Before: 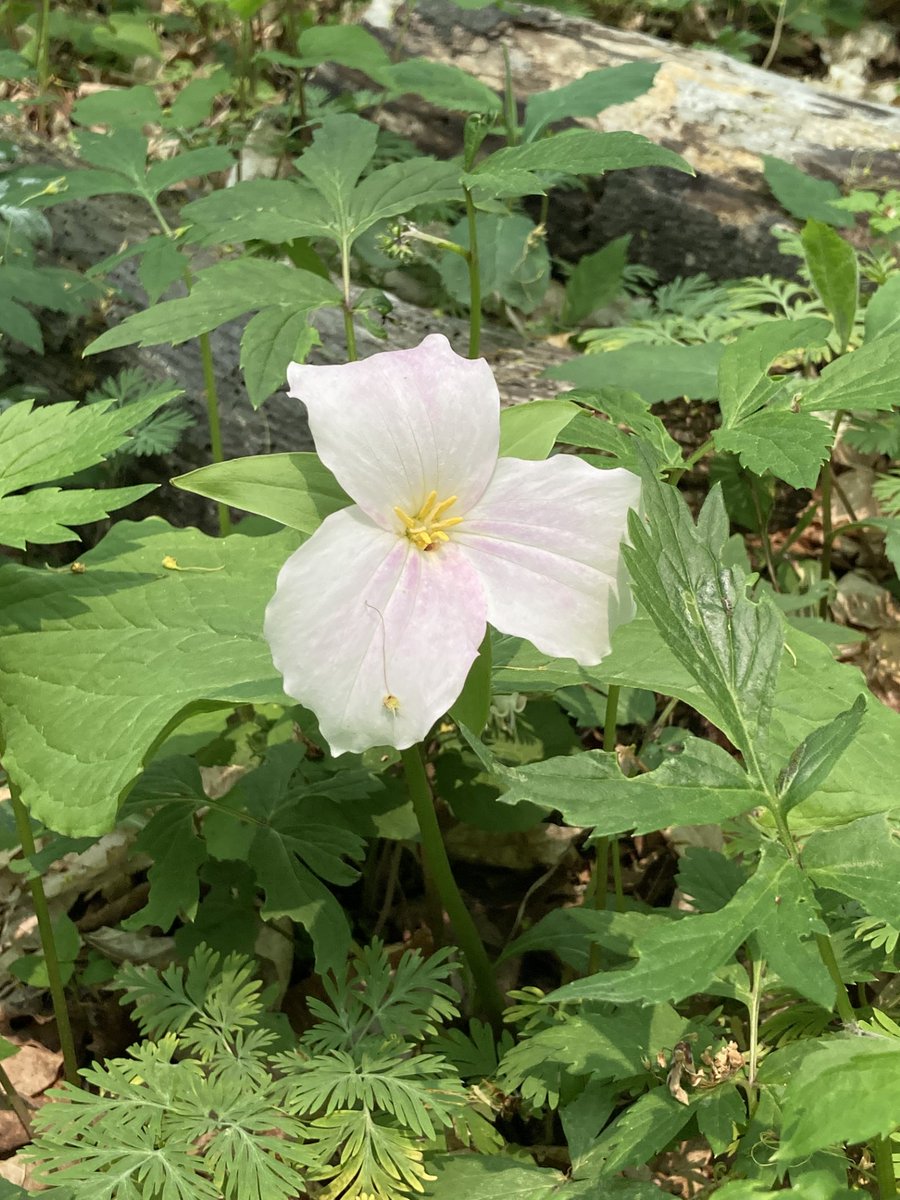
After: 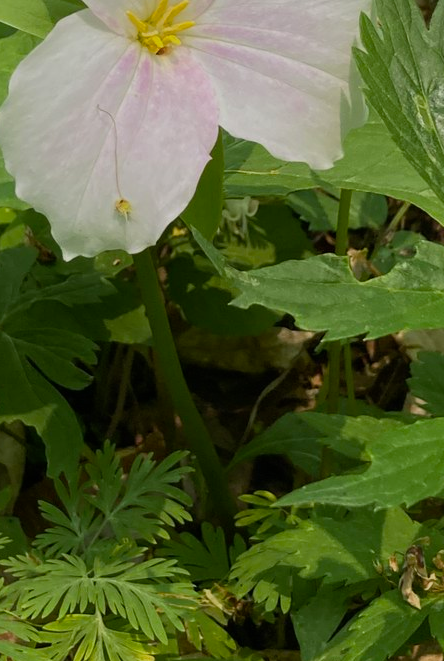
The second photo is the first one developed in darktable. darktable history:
crop: left 29.799%, top 41.397%, right 20.827%, bottom 3.488%
color balance rgb: perceptual saturation grading › global saturation 25.061%, global vibrance 20%
exposure: black level correction 0, exposure -0.729 EV, compensate highlight preservation false
